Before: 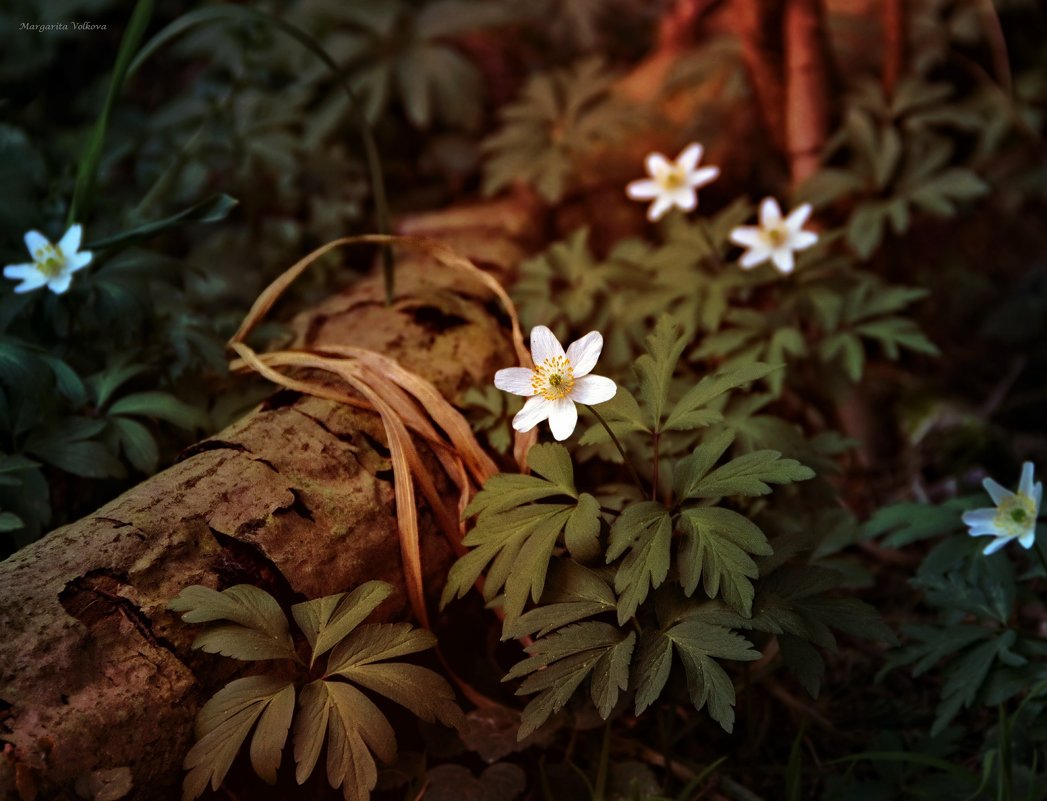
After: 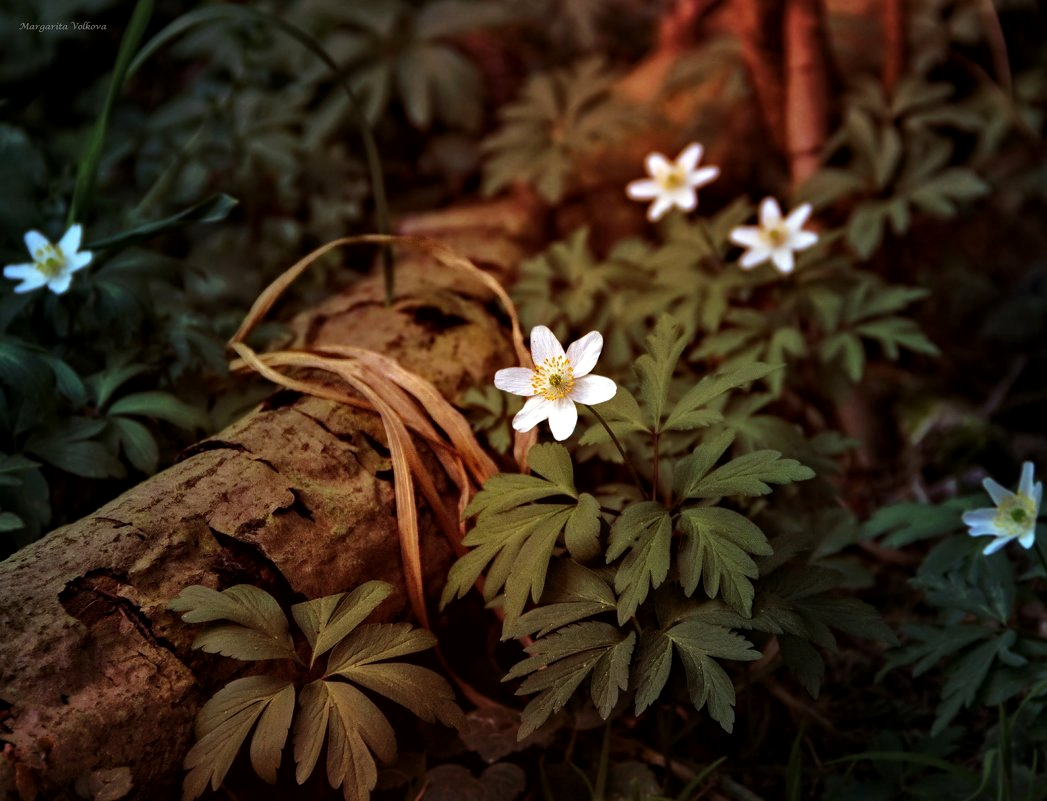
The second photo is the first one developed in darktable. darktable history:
local contrast: highlights 105%, shadows 103%, detail 120%, midtone range 0.2
